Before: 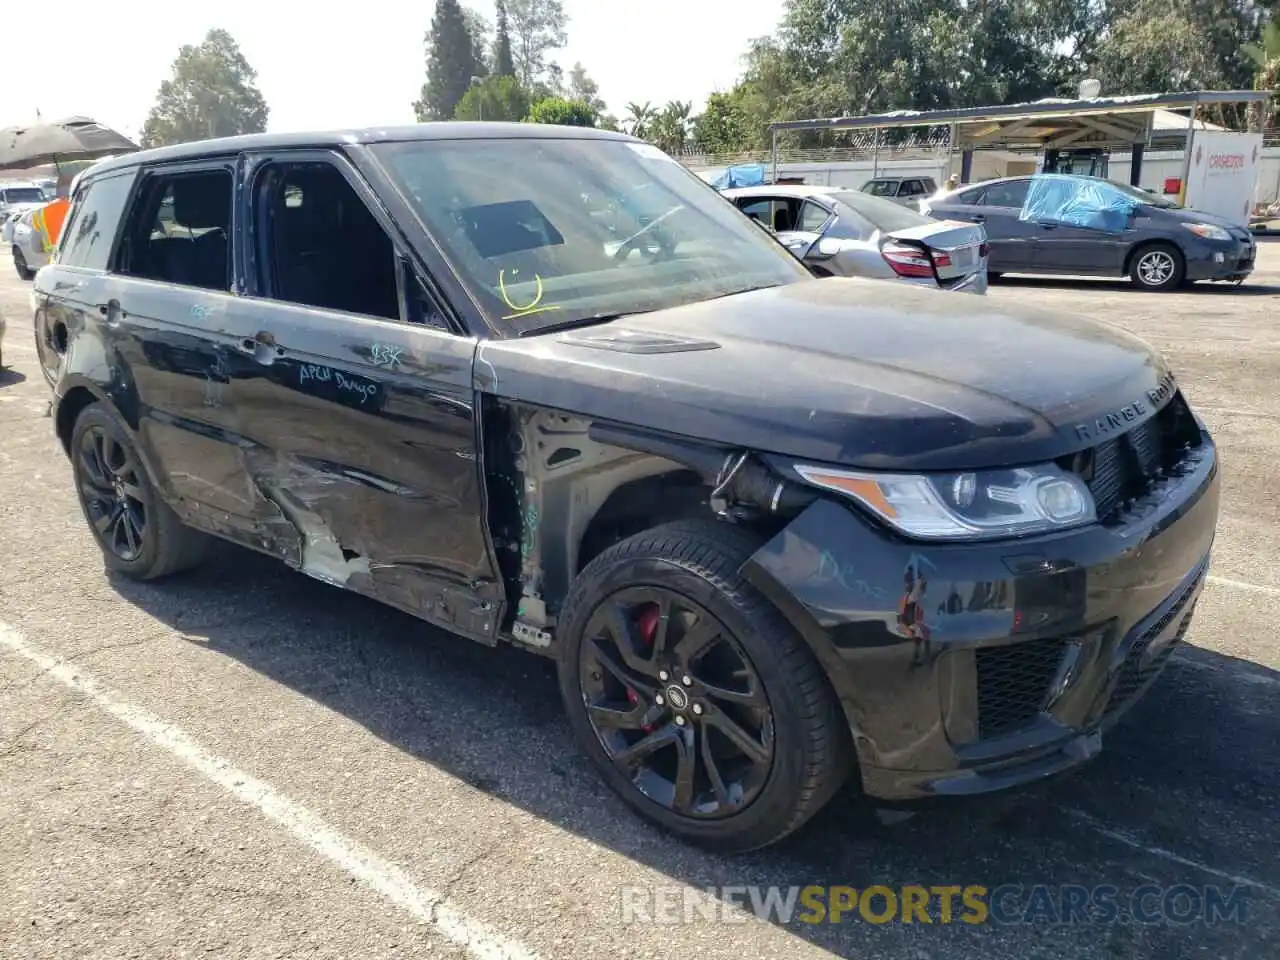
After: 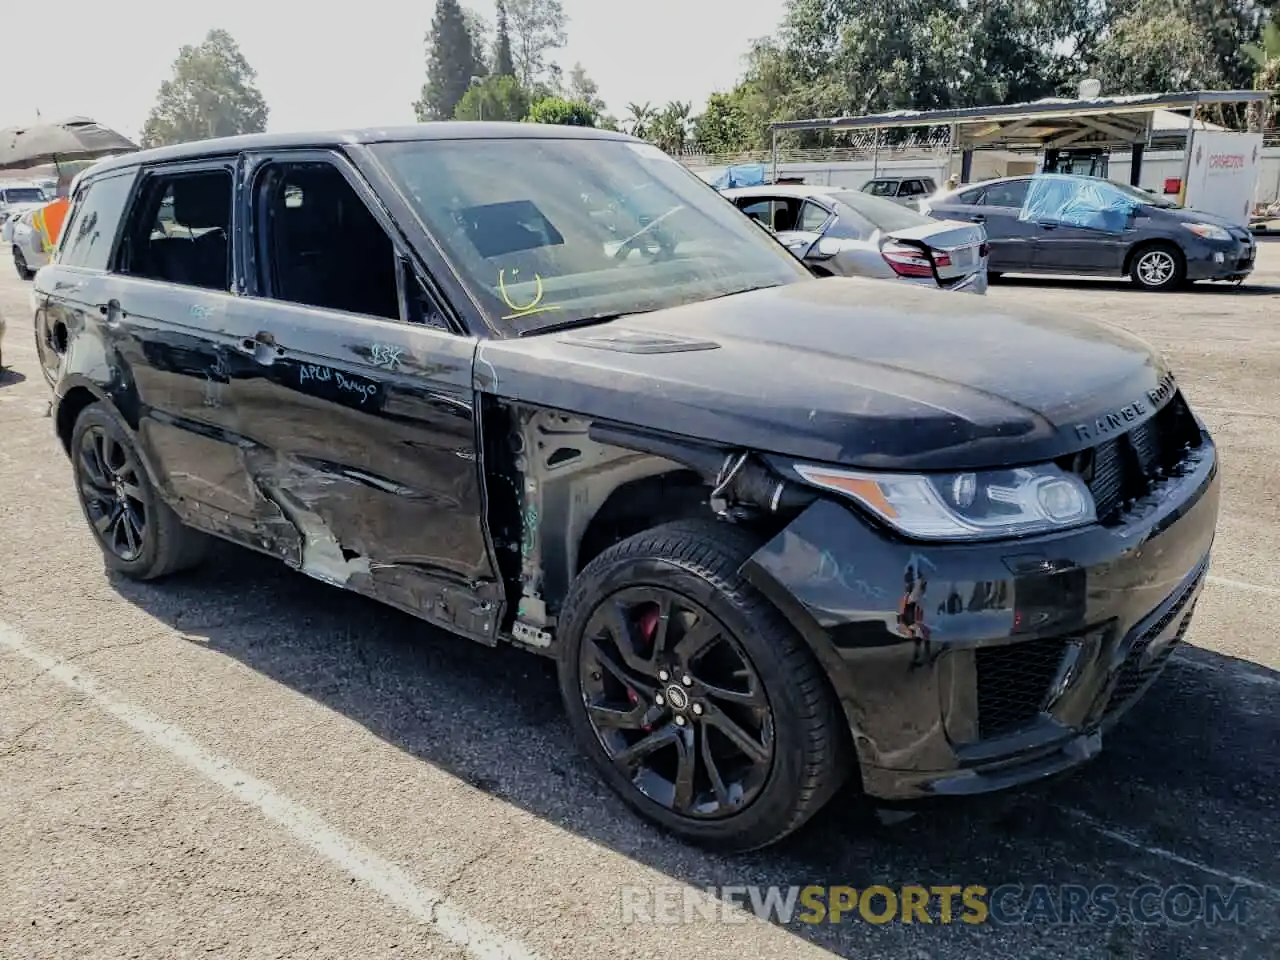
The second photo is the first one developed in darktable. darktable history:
filmic rgb: black relative exposure -7.65 EV, white relative exposure 4.56 EV, hardness 3.61, contrast 1.05
contrast equalizer: octaves 7, y [[0.509, 0.514, 0.523, 0.542, 0.578, 0.603], [0.5 ×6], [0.509, 0.514, 0.523, 0.542, 0.578, 0.603], [0.001, 0.002, 0.003, 0.005, 0.01, 0.013], [0.001, 0.002, 0.003, 0.005, 0.01, 0.013]]
